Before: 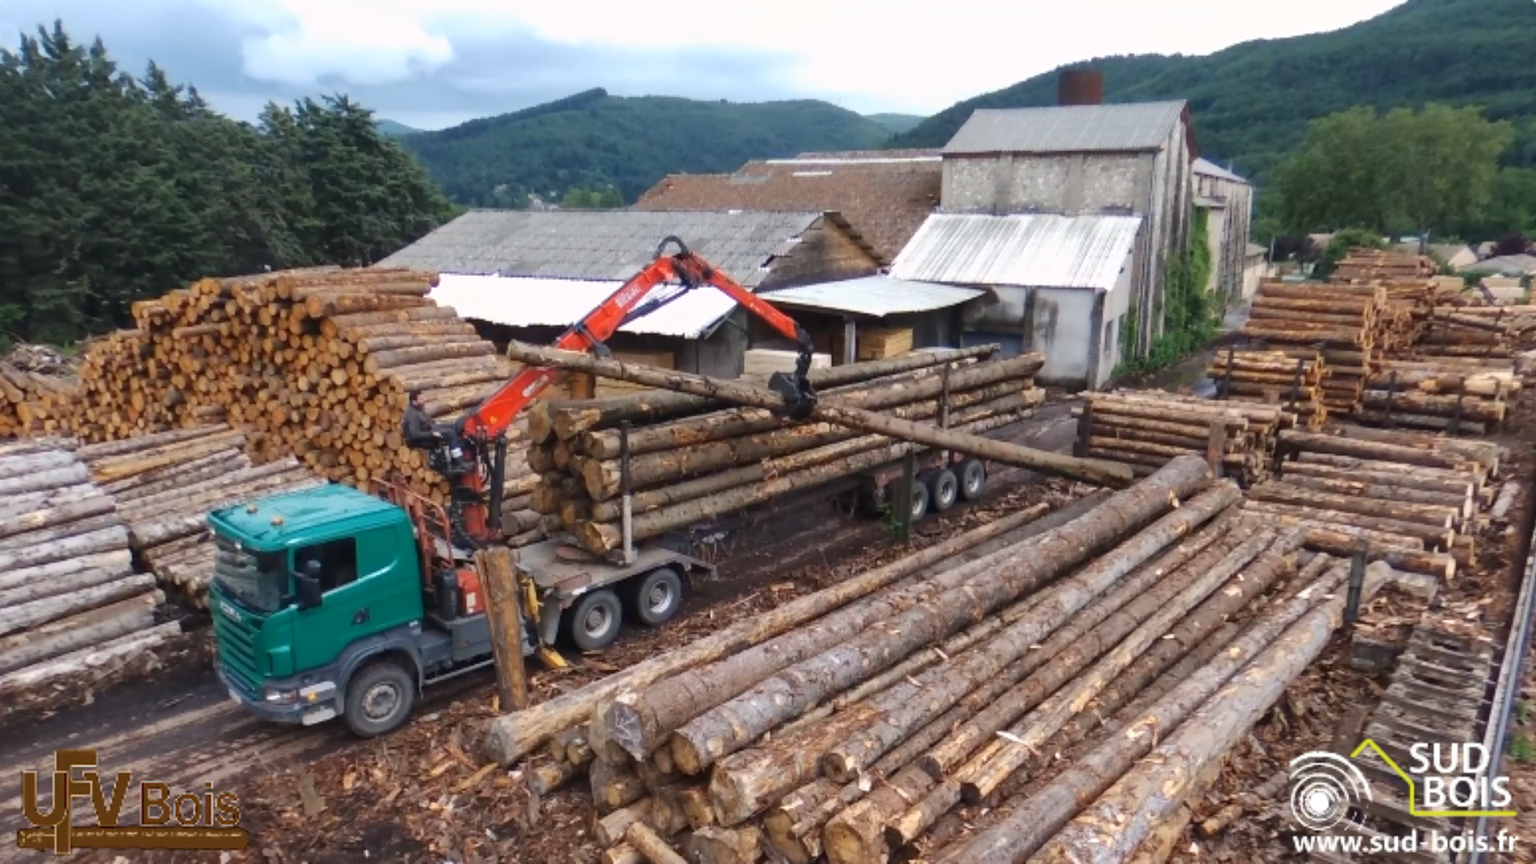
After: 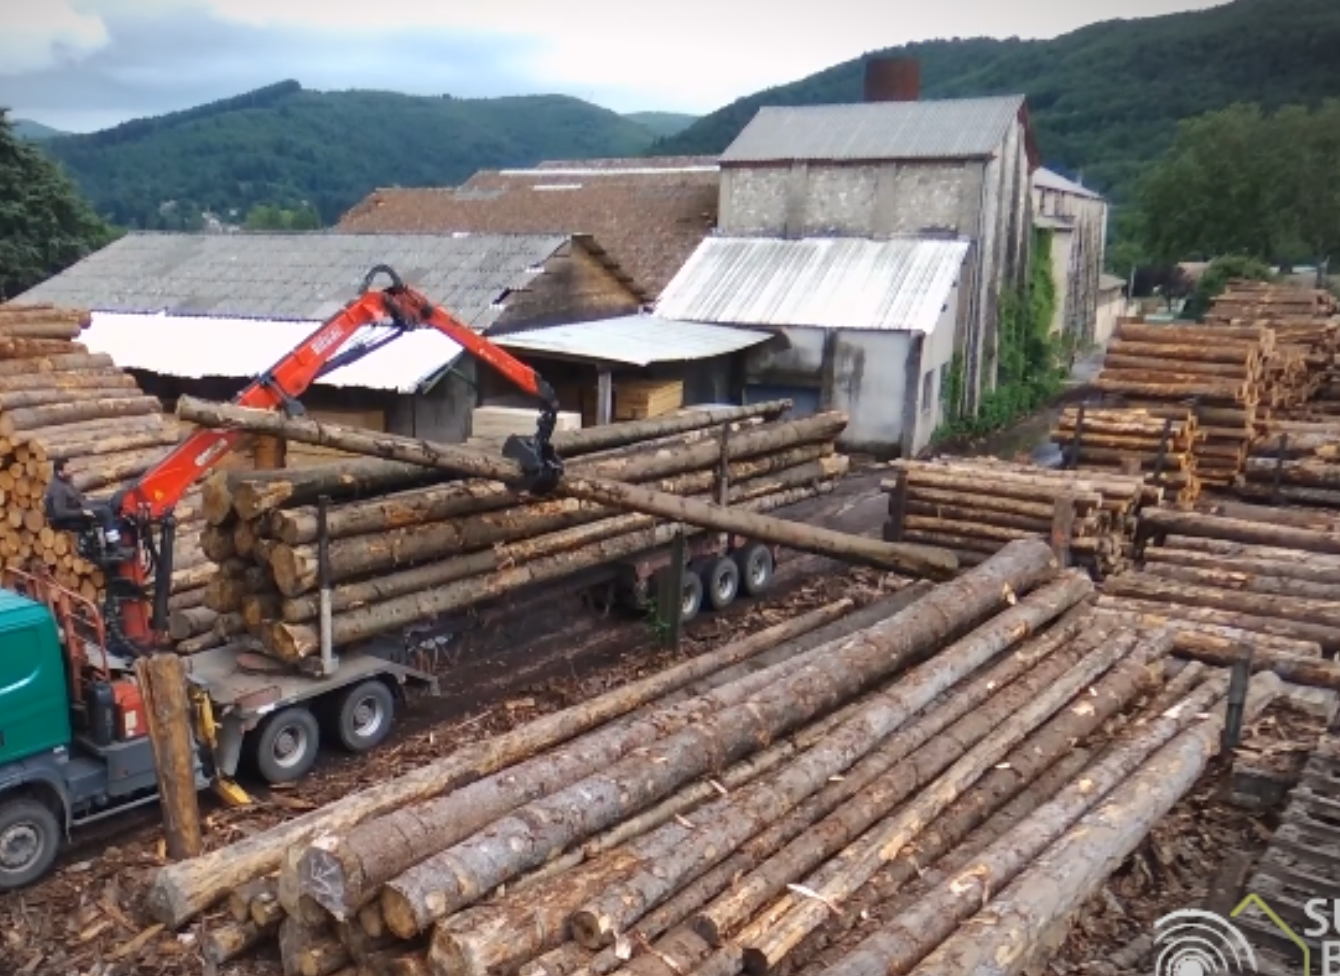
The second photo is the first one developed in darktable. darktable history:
crop and rotate: left 23.88%, top 2.839%, right 6.316%, bottom 6.7%
vignetting: fall-off start 99.5%, center (-0.149, 0.016), width/height ratio 1.32, unbound false
